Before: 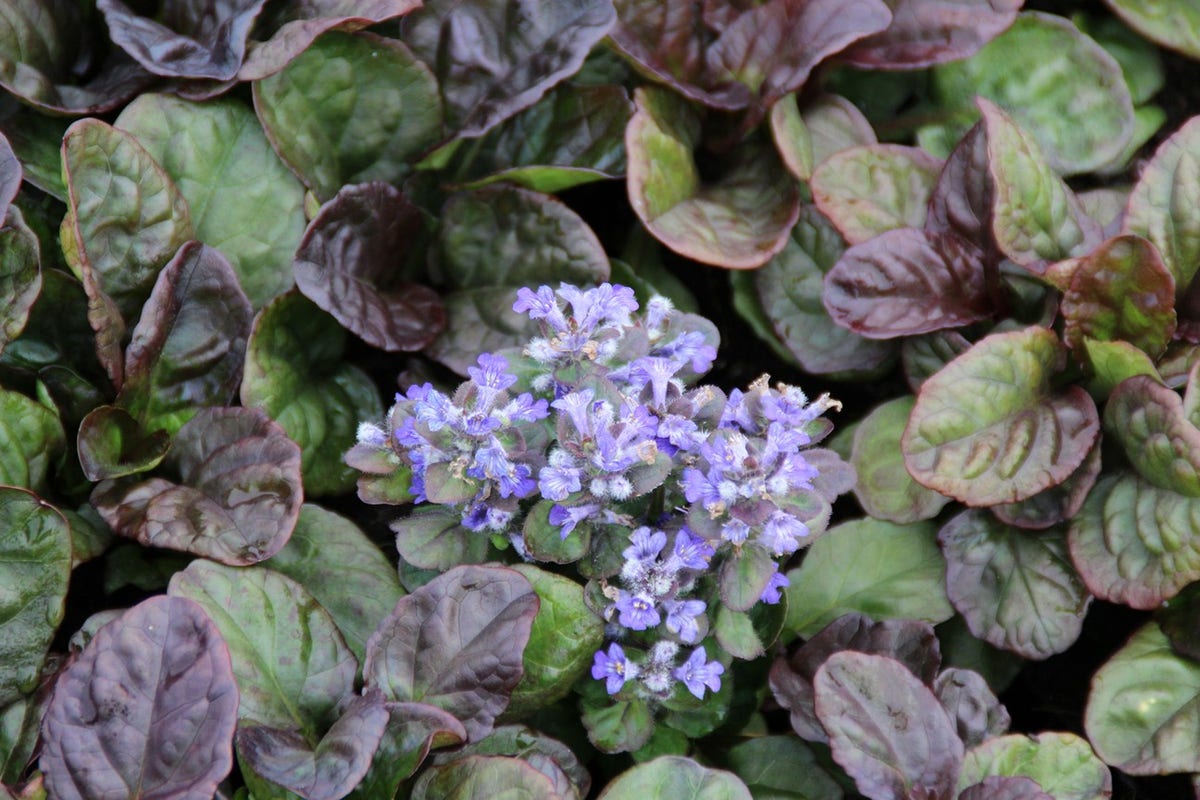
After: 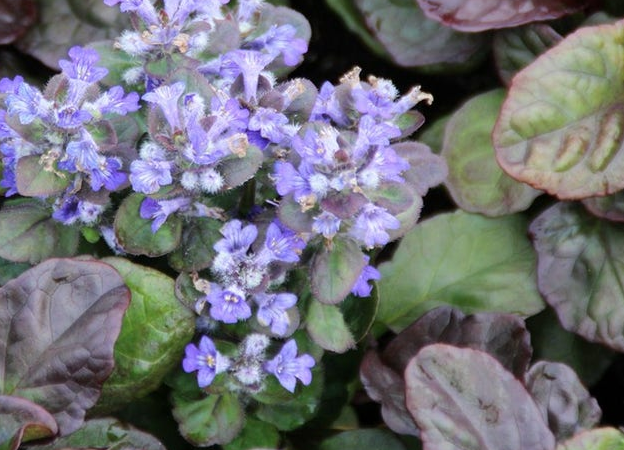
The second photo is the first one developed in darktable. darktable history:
crop: left 34.148%, top 38.411%, right 13.821%, bottom 5.268%
